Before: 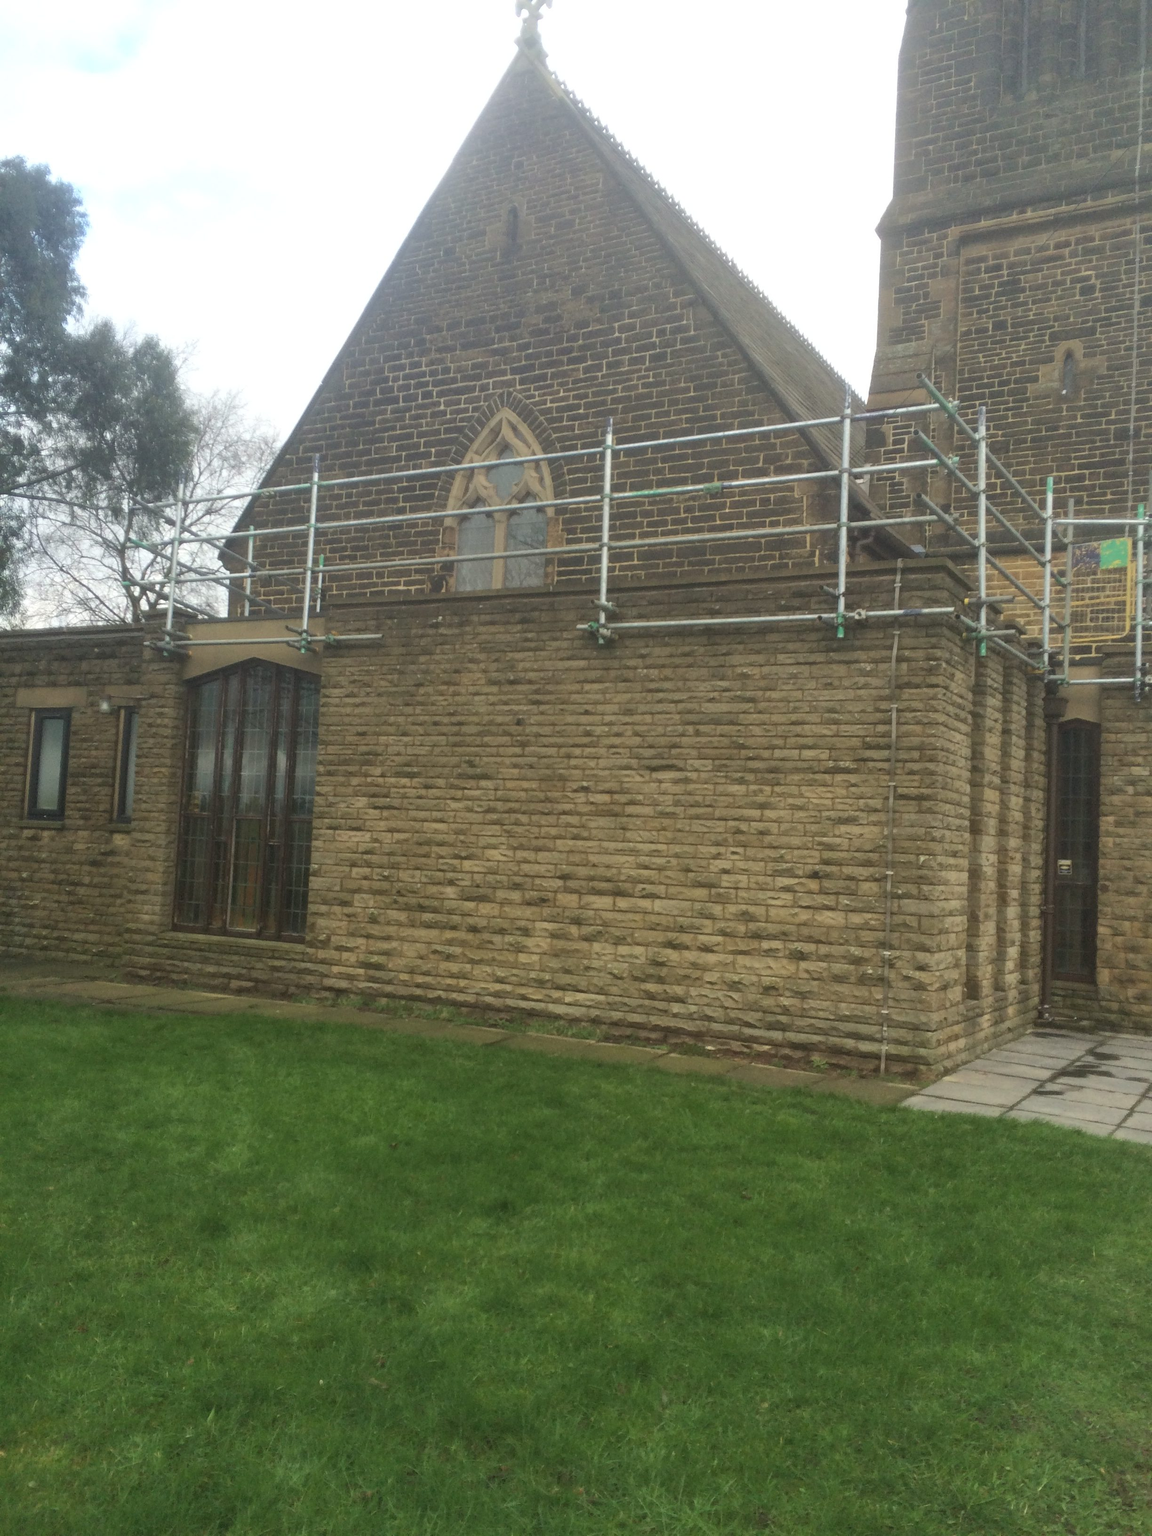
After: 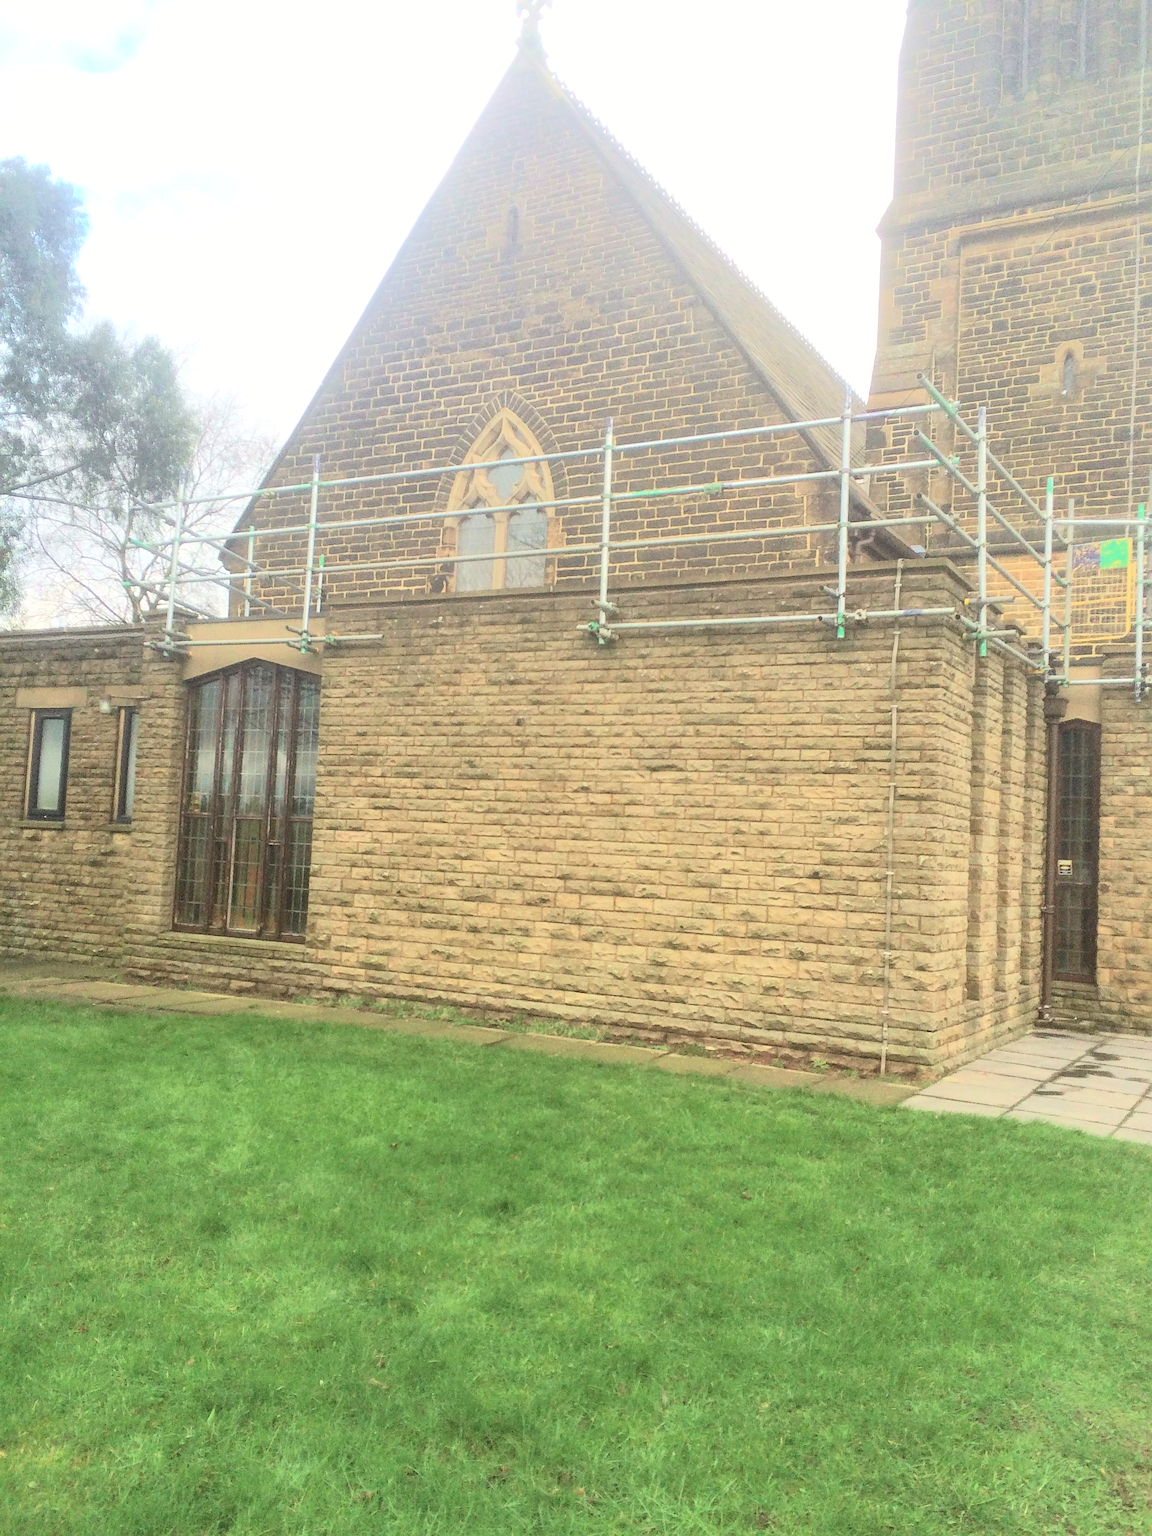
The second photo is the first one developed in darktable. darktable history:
exposure: exposure 1 EV, compensate exposure bias true, compensate highlight preservation false
tone curve: curves: ch0 [(0, 0.019) (0.204, 0.162) (0.491, 0.519) (0.748, 0.765) (1, 0.919)]; ch1 [(0, 0) (0.179, 0.173) (0.322, 0.32) (0.442, 0.447) (0.496, 0.504) (0.566, 0.585) (0.761, 0.803) (1, 1)]; ch2 [(0, 0) (0.434, 0.447) (0.483, 0.487) (0.555, 0.563) (0.697, 0.68) (1, 1)], color space Lab, independent channels, preserve colors none
contrast brightness saturation: contrast 0.199, brightness 0.157, saturation 0.225
sharpen: amount 0.497
